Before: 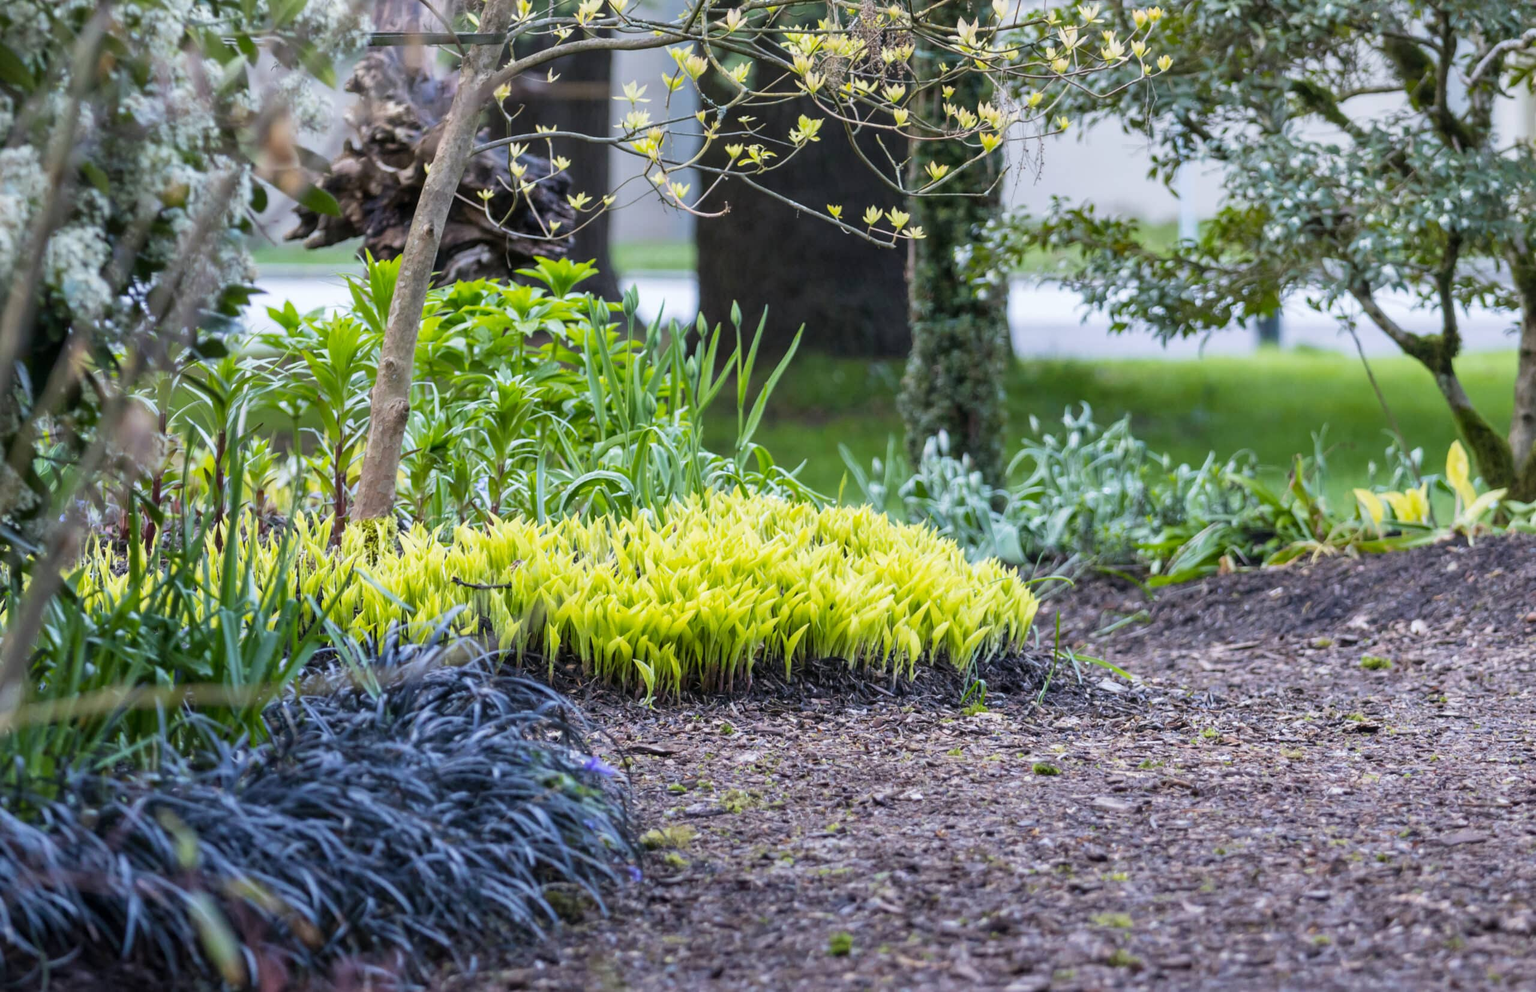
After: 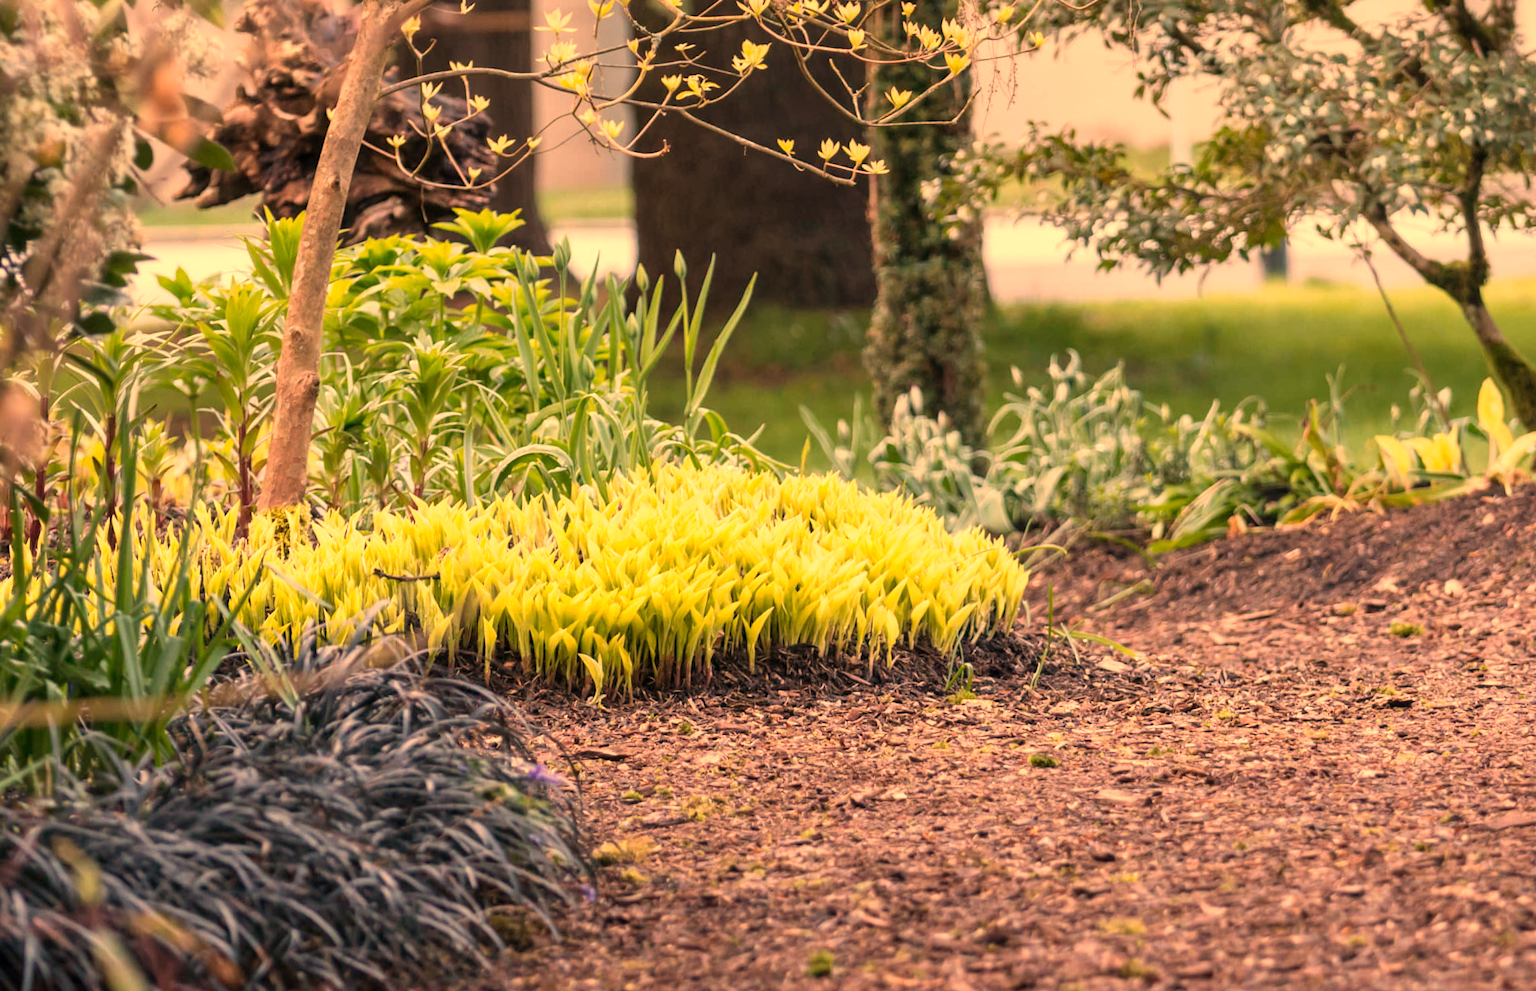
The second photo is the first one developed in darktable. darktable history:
white balance: red 1.467, blue 0.684
crop and rotate: angle 1.96°, left 5.673%, top 5.673%
